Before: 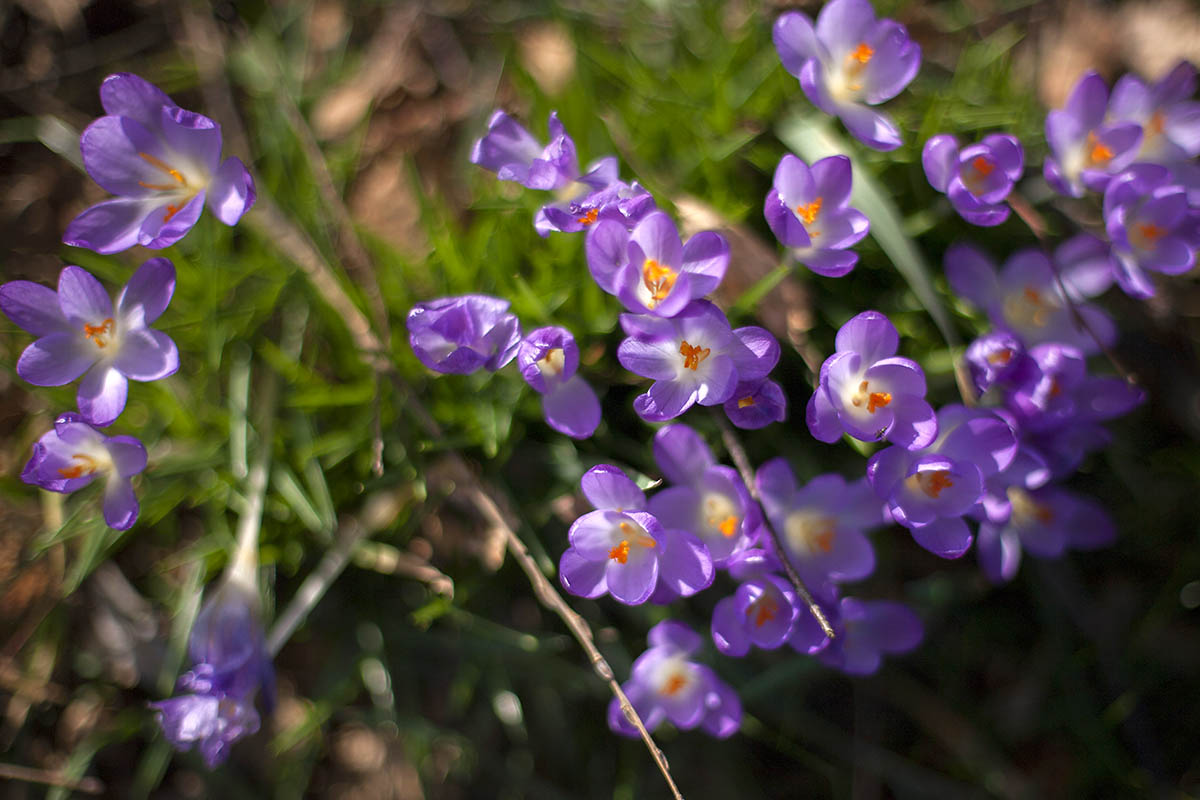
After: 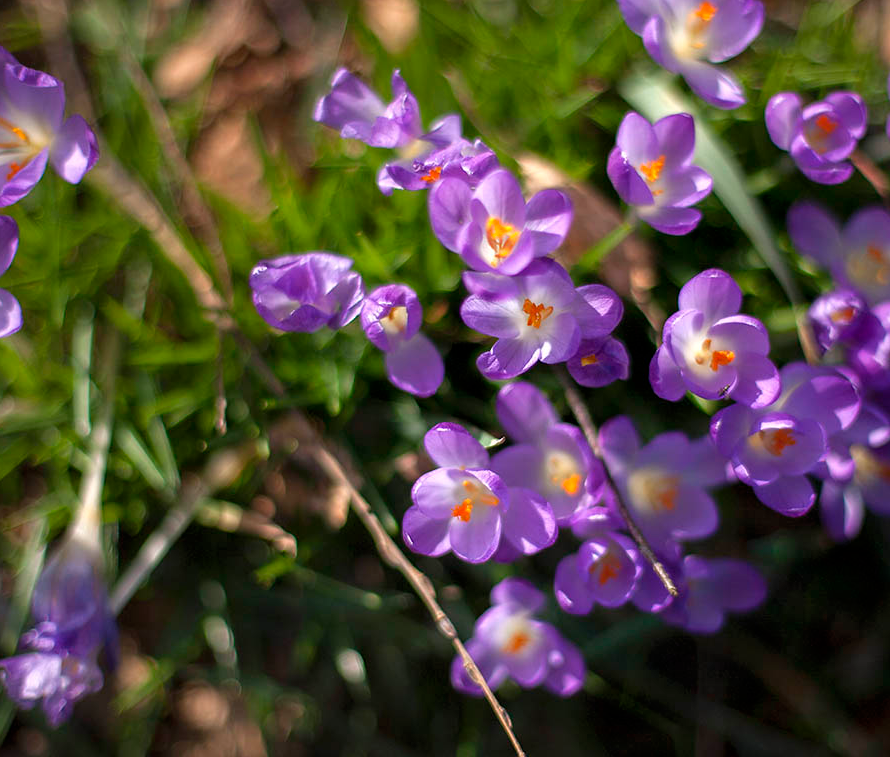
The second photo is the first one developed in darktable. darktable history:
crop and rotate: left 13.15%, top 5.251%, right 12.609%
tone equalizer: -8 EV -0.55 EV
